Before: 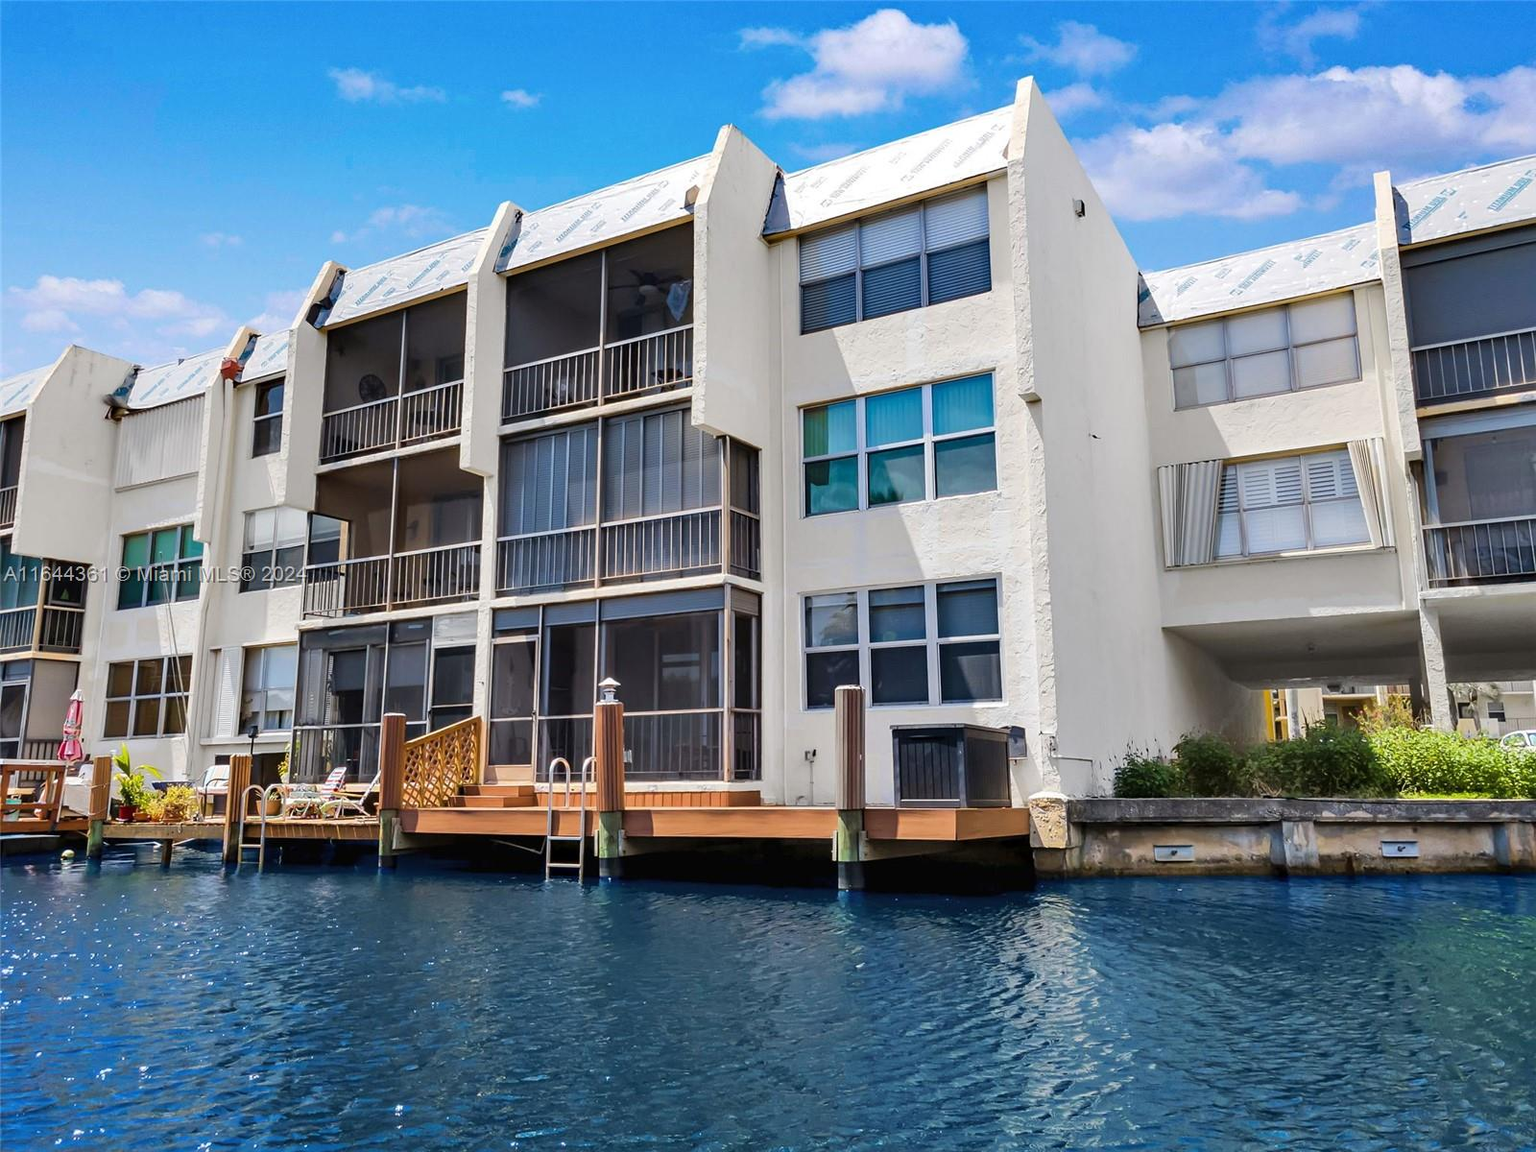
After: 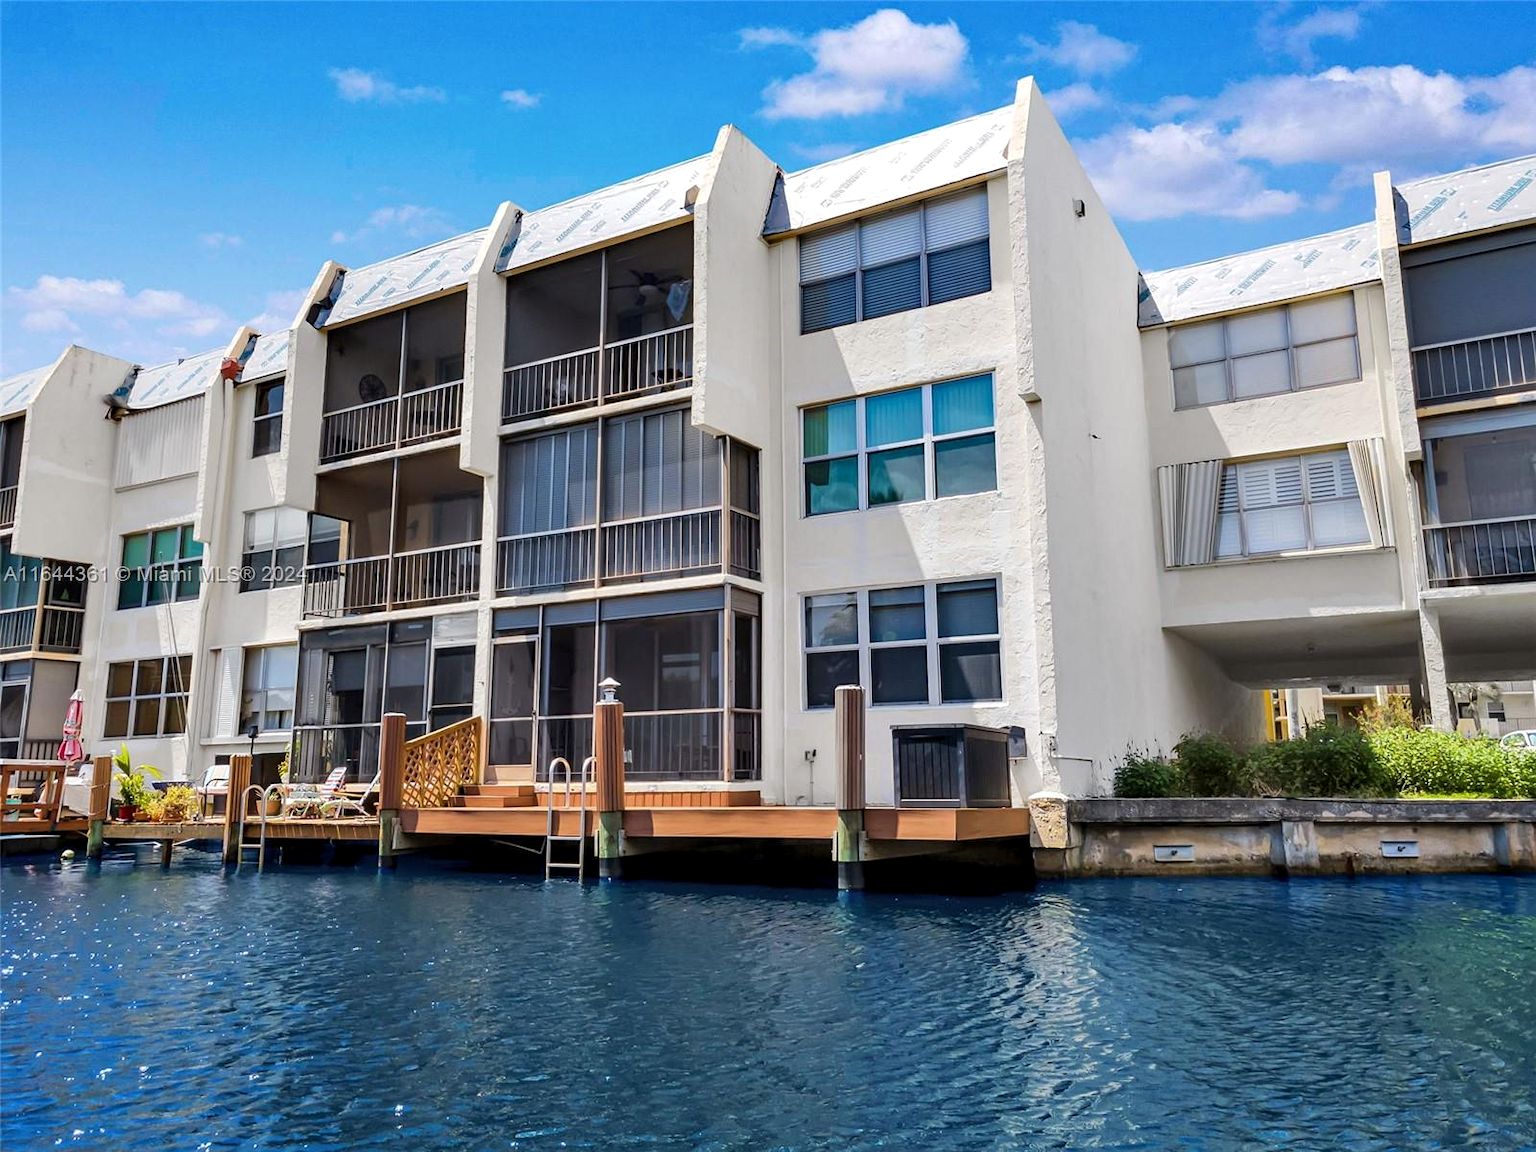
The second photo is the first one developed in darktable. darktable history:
local contrast: highlights 102%, shadows 102%, detail 119%, midtone range 0.2
